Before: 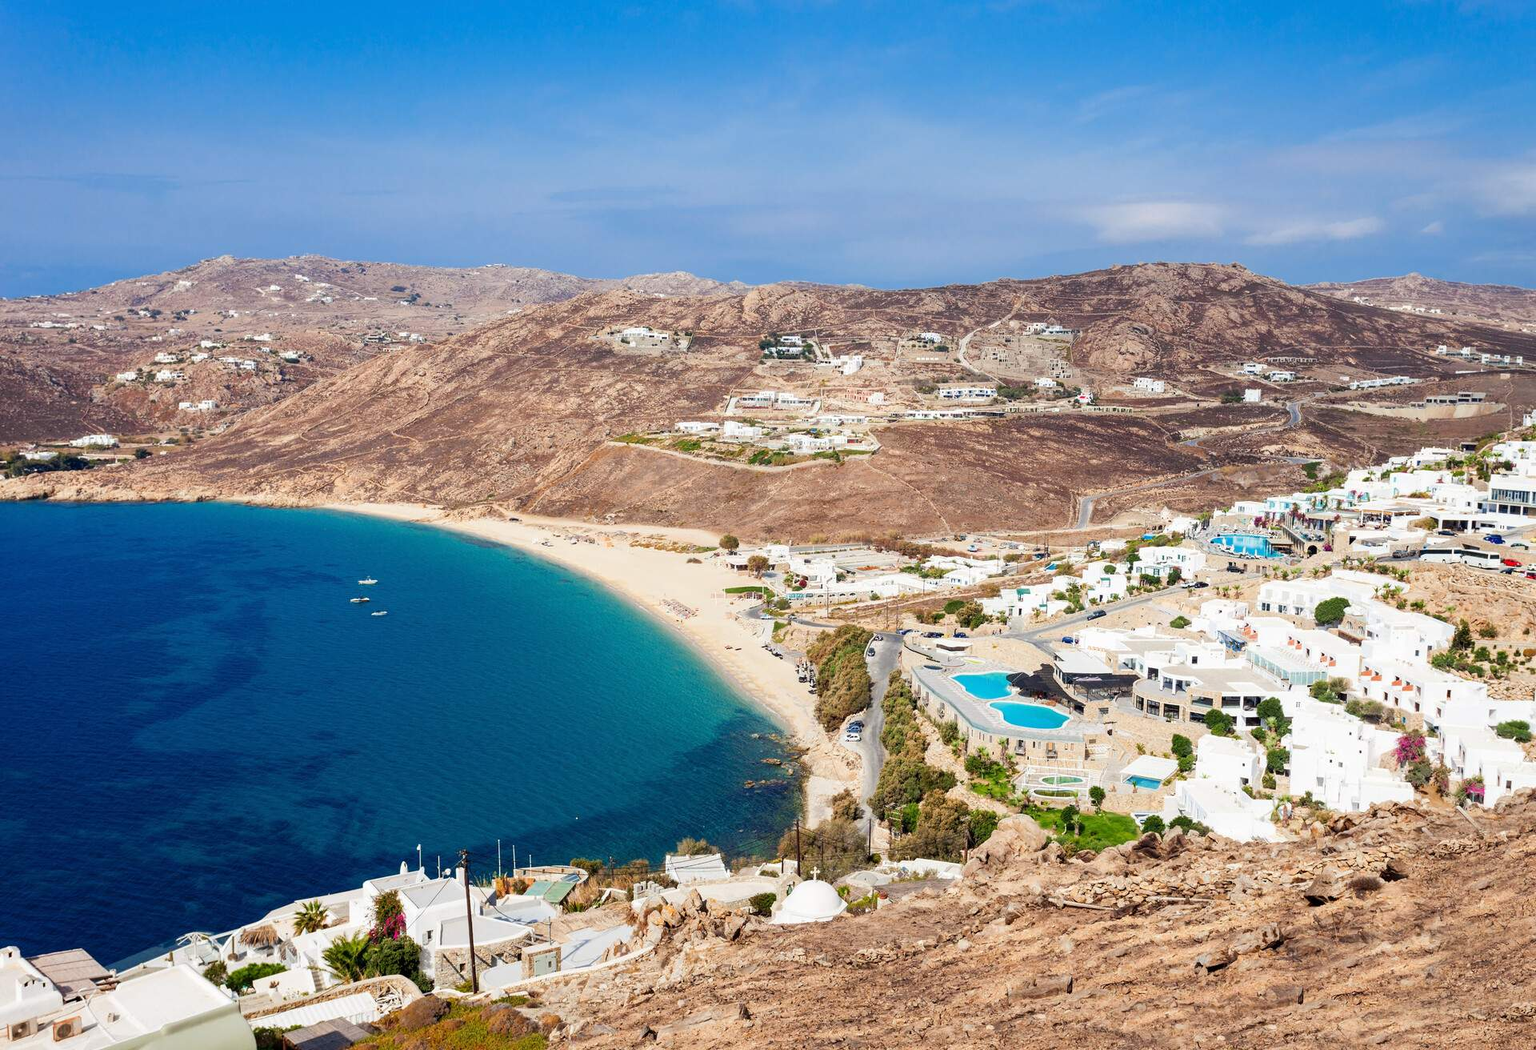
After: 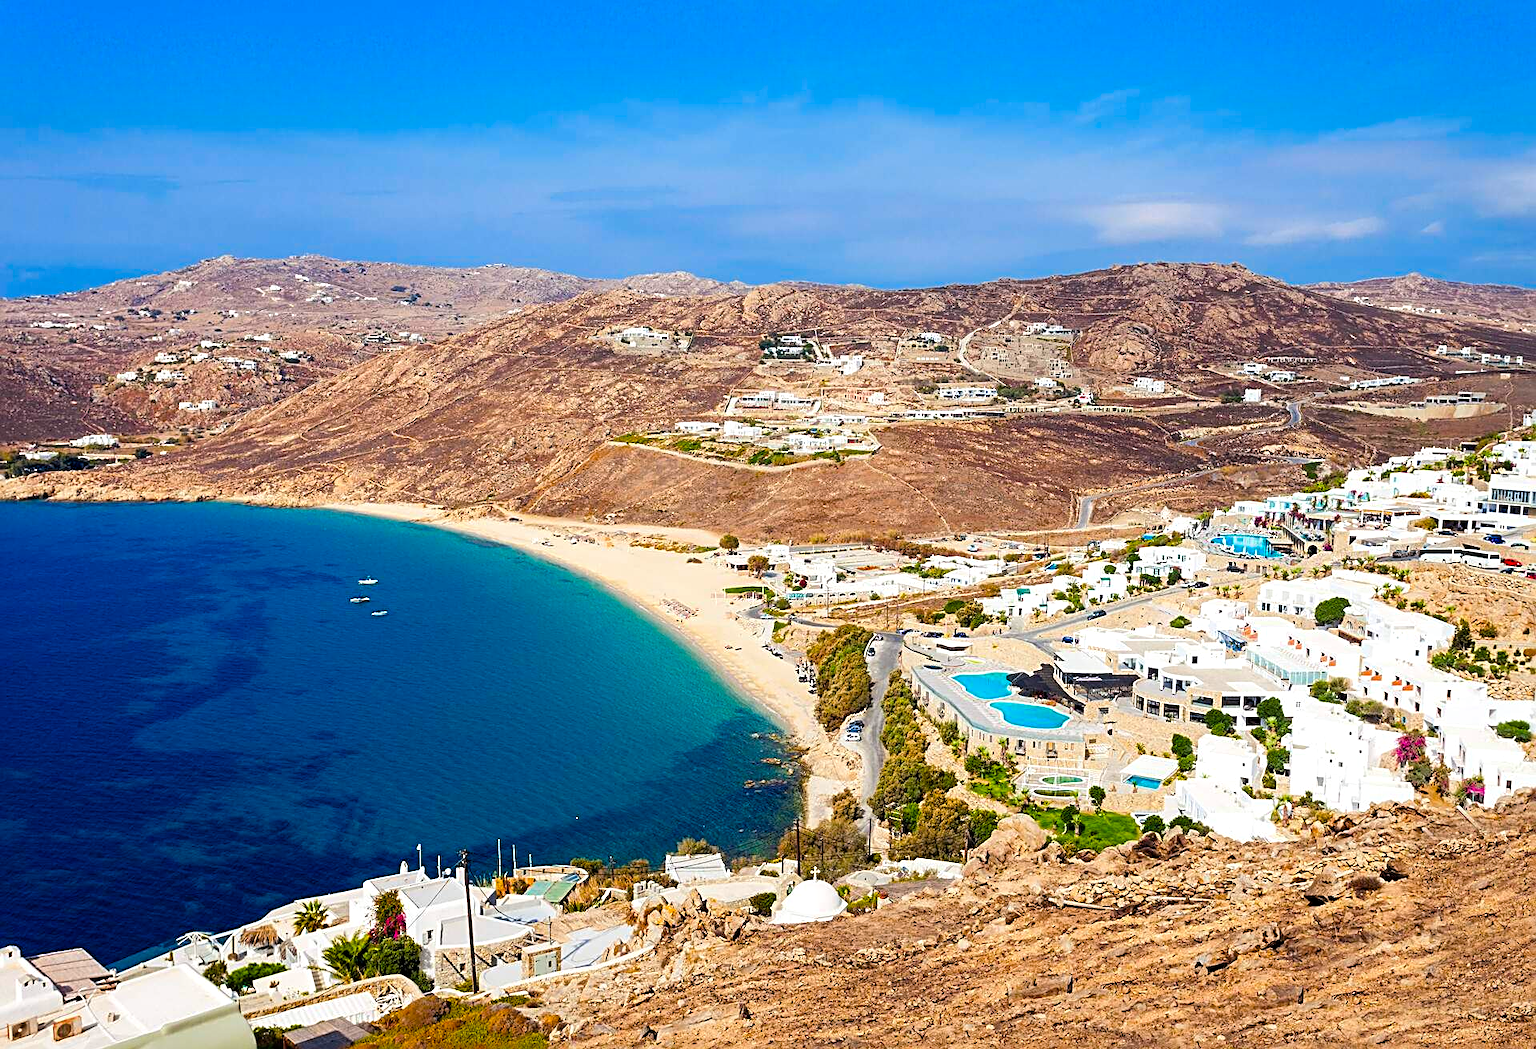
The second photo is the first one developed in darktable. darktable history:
color correction: highlights a* -0.239, highlights b* -0.101
sharpen: radius 2.676, amount 0.666
color balance rgb: linear chroma grading › global chroma 15.153%, perceptual saturation grading › global saturation 30.392%, contrast 4.931%
